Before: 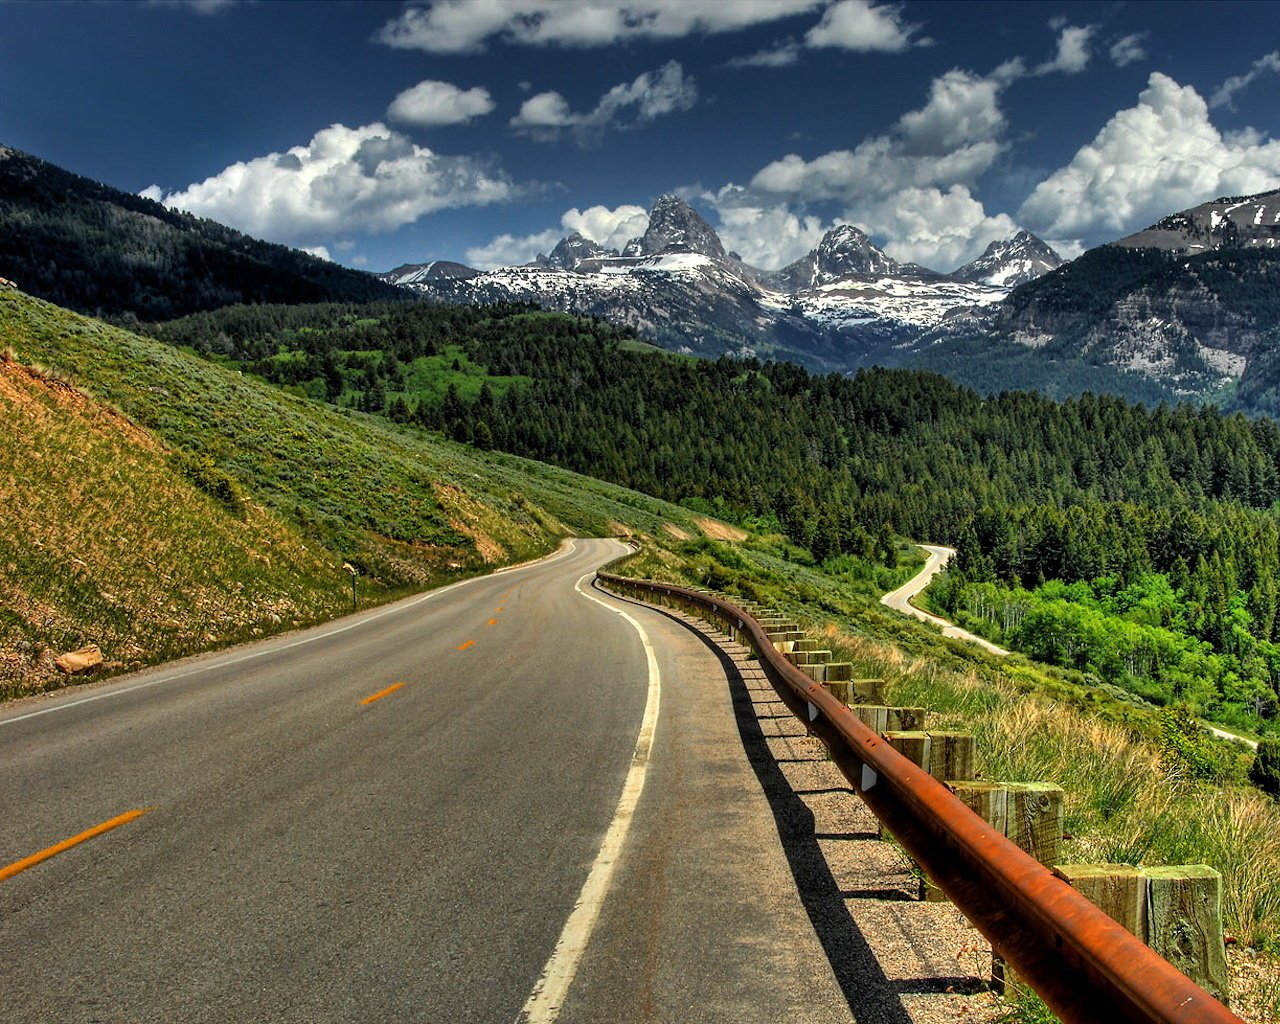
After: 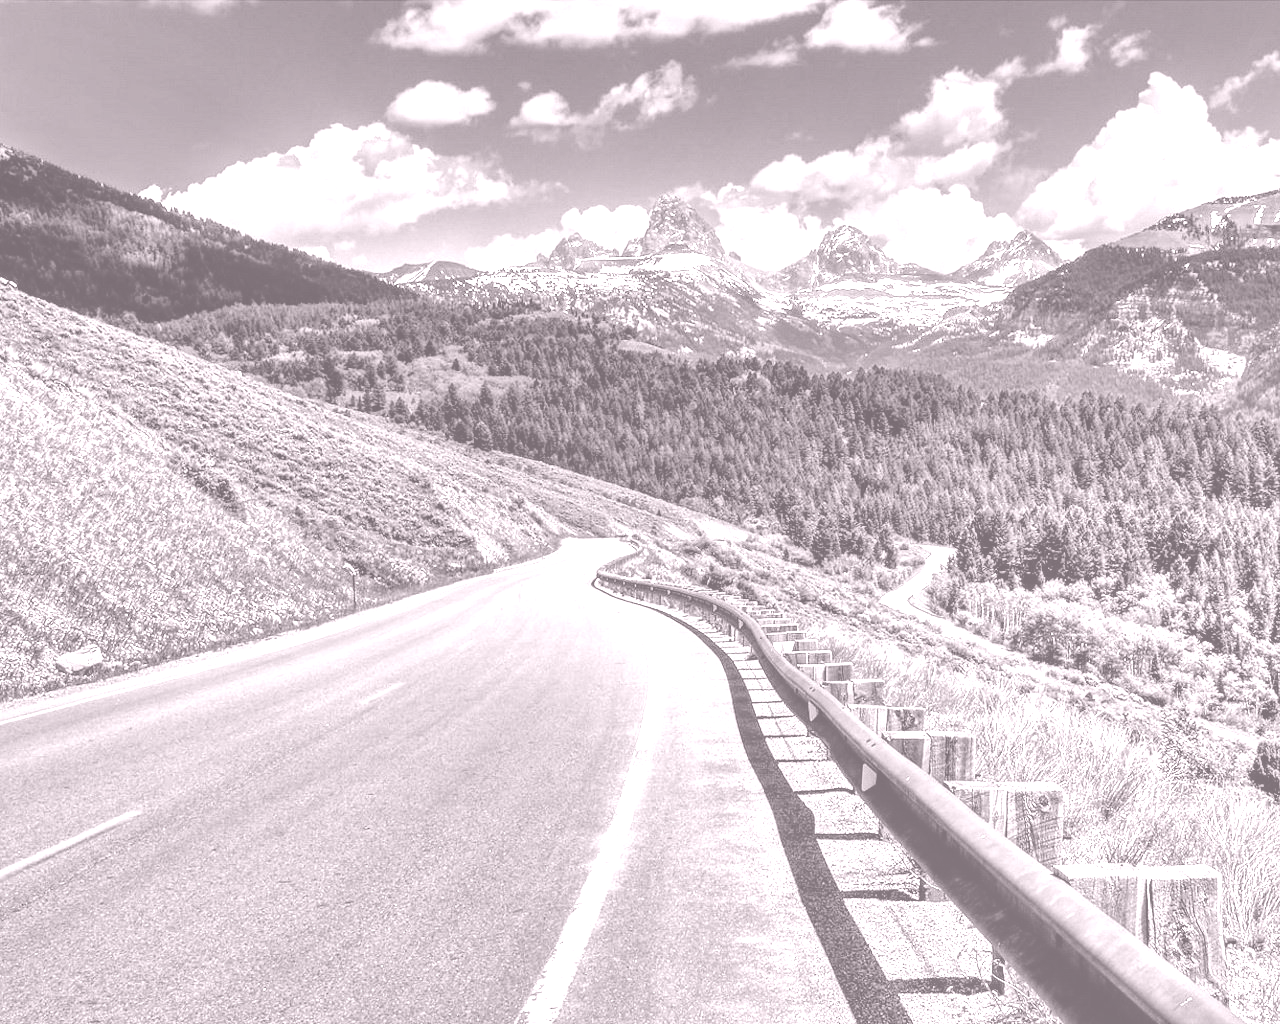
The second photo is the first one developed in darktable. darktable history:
colorize: hue 25.2°, saturation 83%, source mix 82%, lightness 79%, version 1
local contrast: detail 130%
